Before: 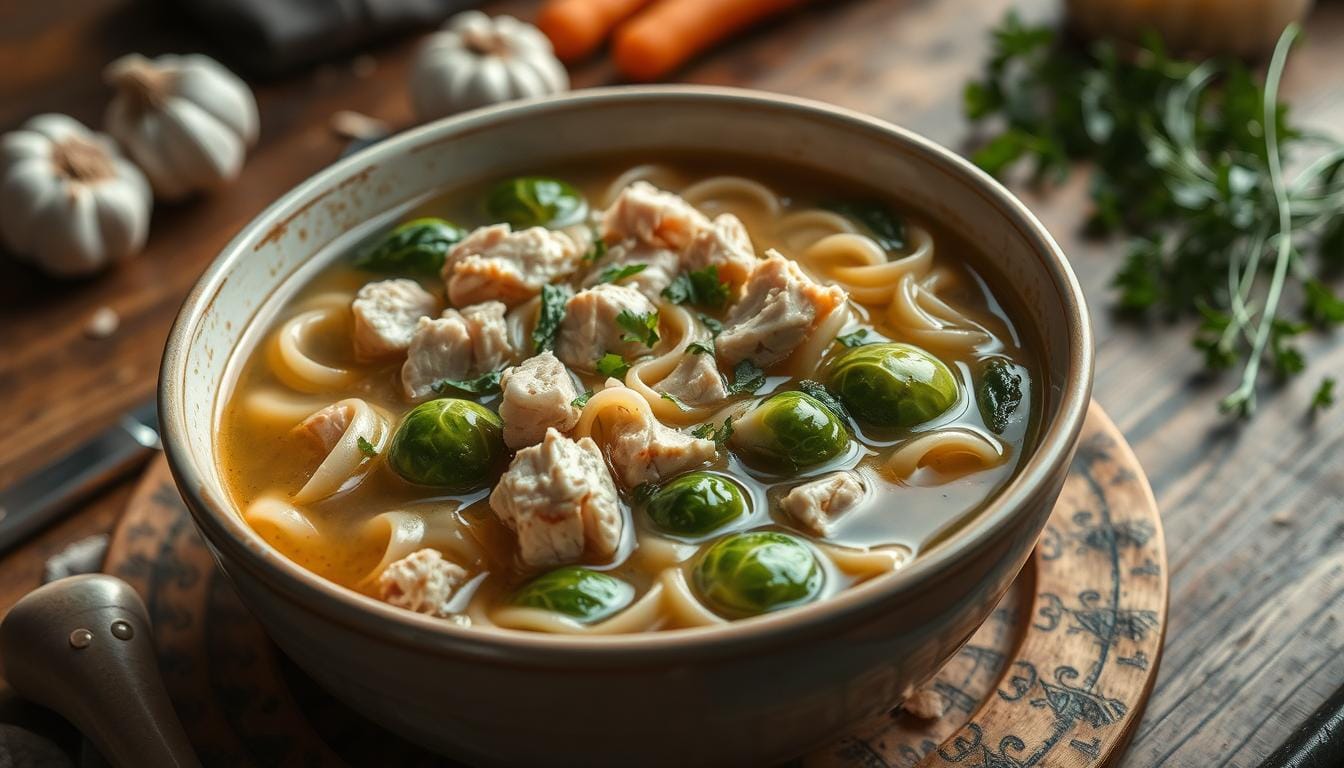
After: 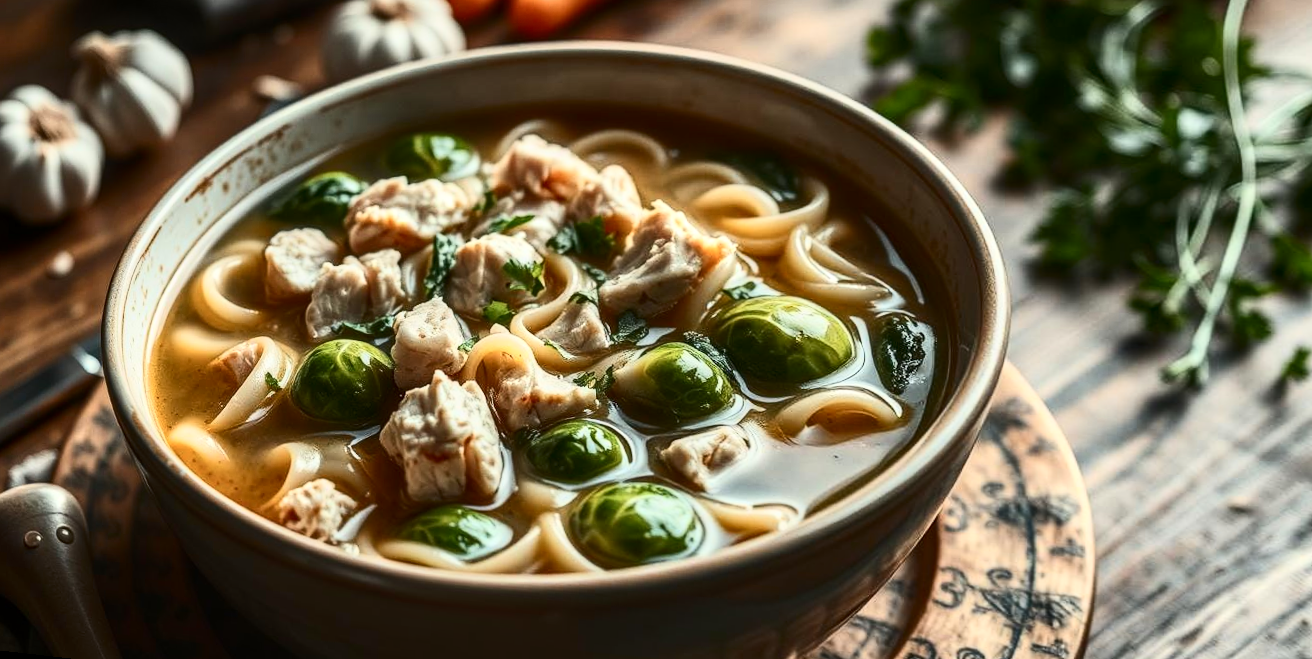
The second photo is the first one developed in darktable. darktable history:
rotate and perspective: rotation 1.69°, lens shift (vertical) -0.023, lens shift (horizontal) -0.291, crop left 0.025, crop right 0.988, crop top 0.092, crop bottom 0.842
contrast brightness saturation: contrast 0.39, brightness 0.1
local contrast: on, module defaults
